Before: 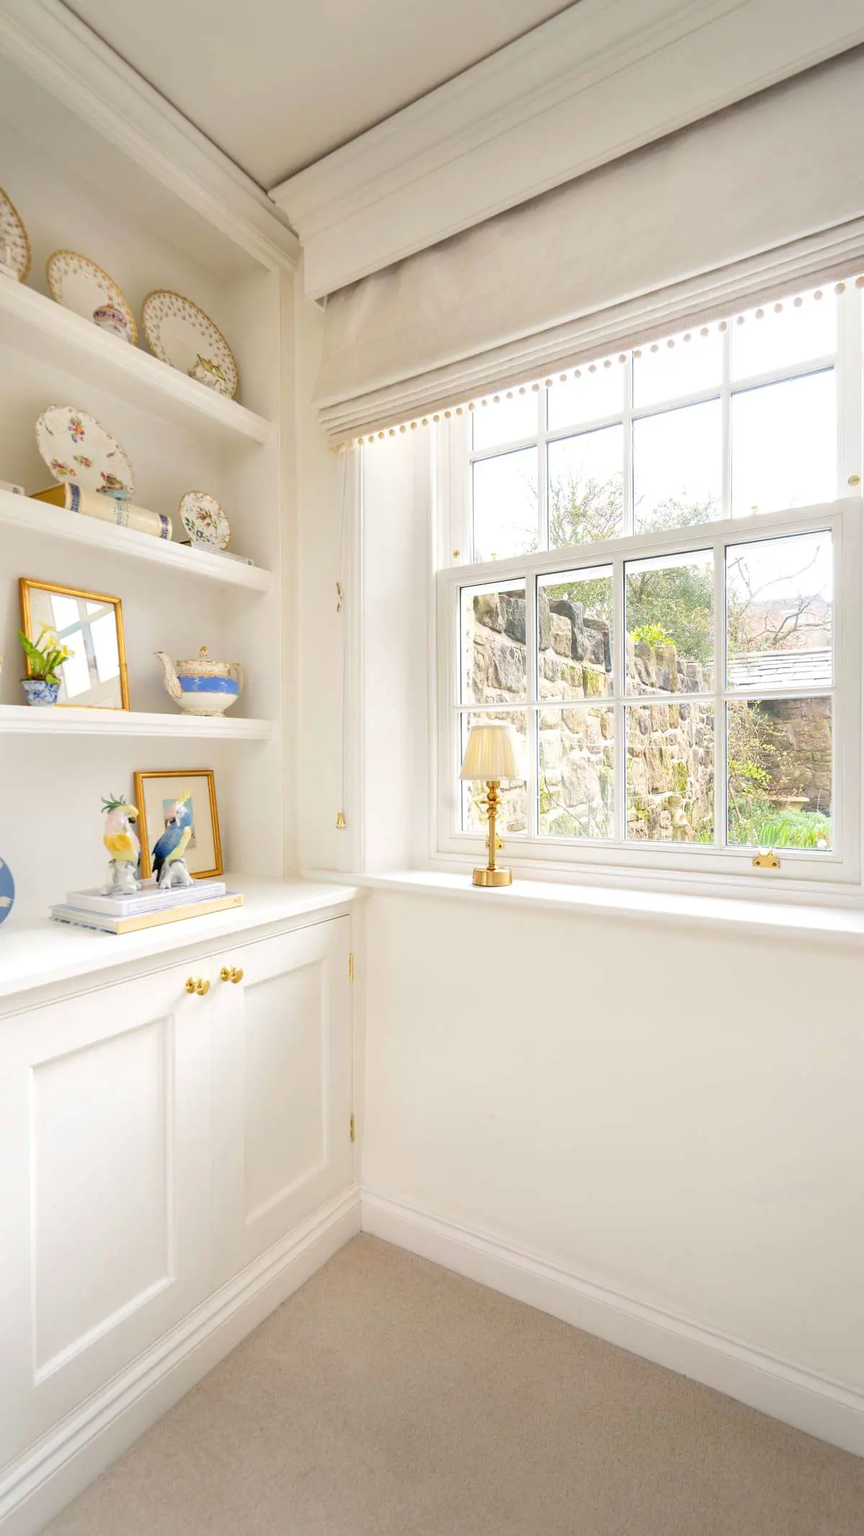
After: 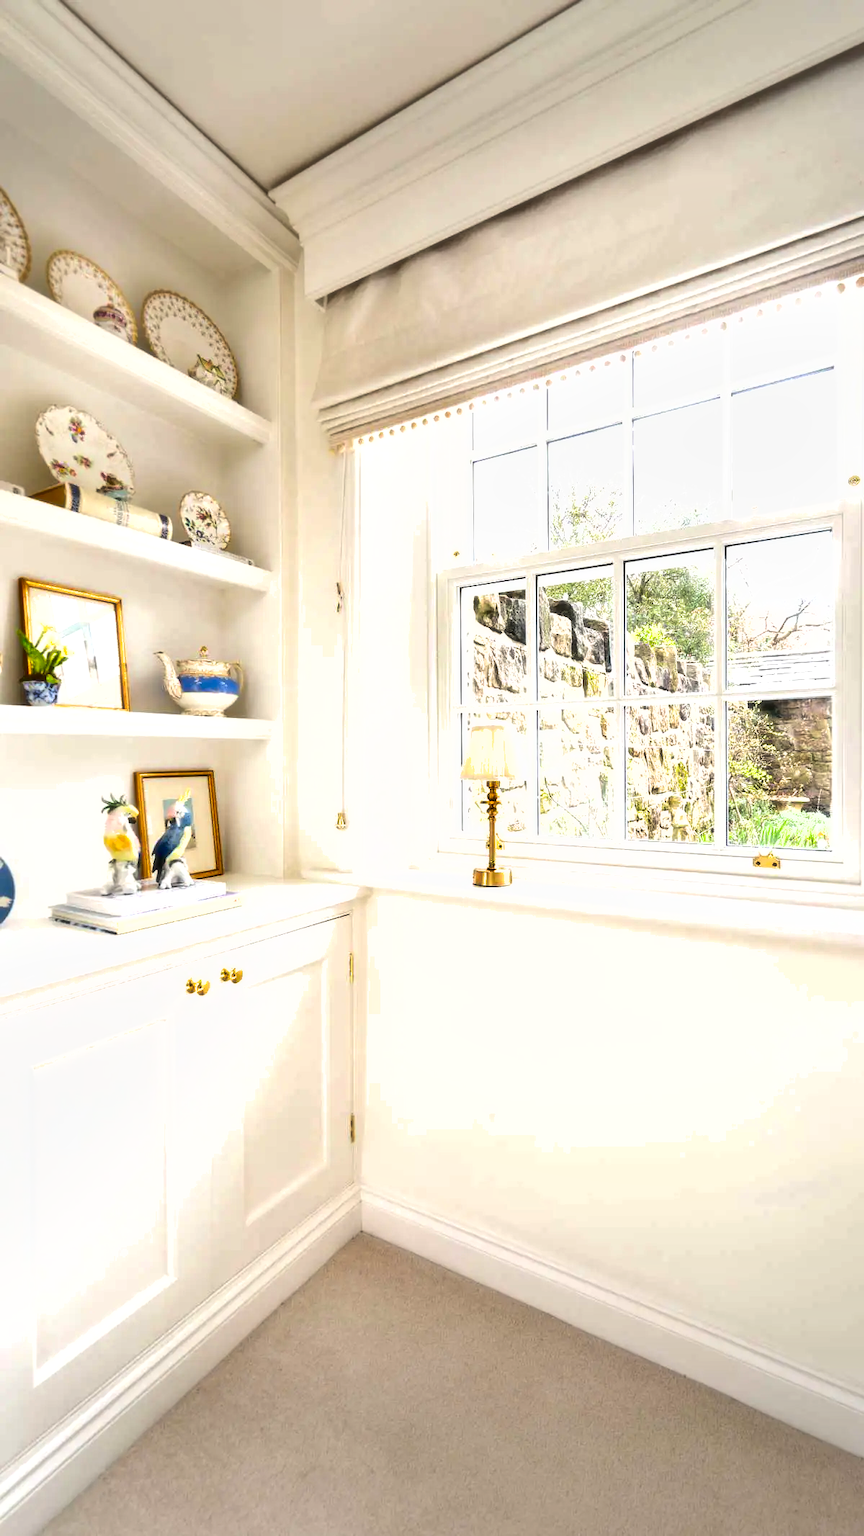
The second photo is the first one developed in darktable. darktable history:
exposure: exposure 0.556 EV, compensate highlight preservation false
shadows and highlights: shadows color adjustment 97.66%, soften with gaussian
soften: size 10%, saturation 50%, brightness 0.2 EV, mix 10%
